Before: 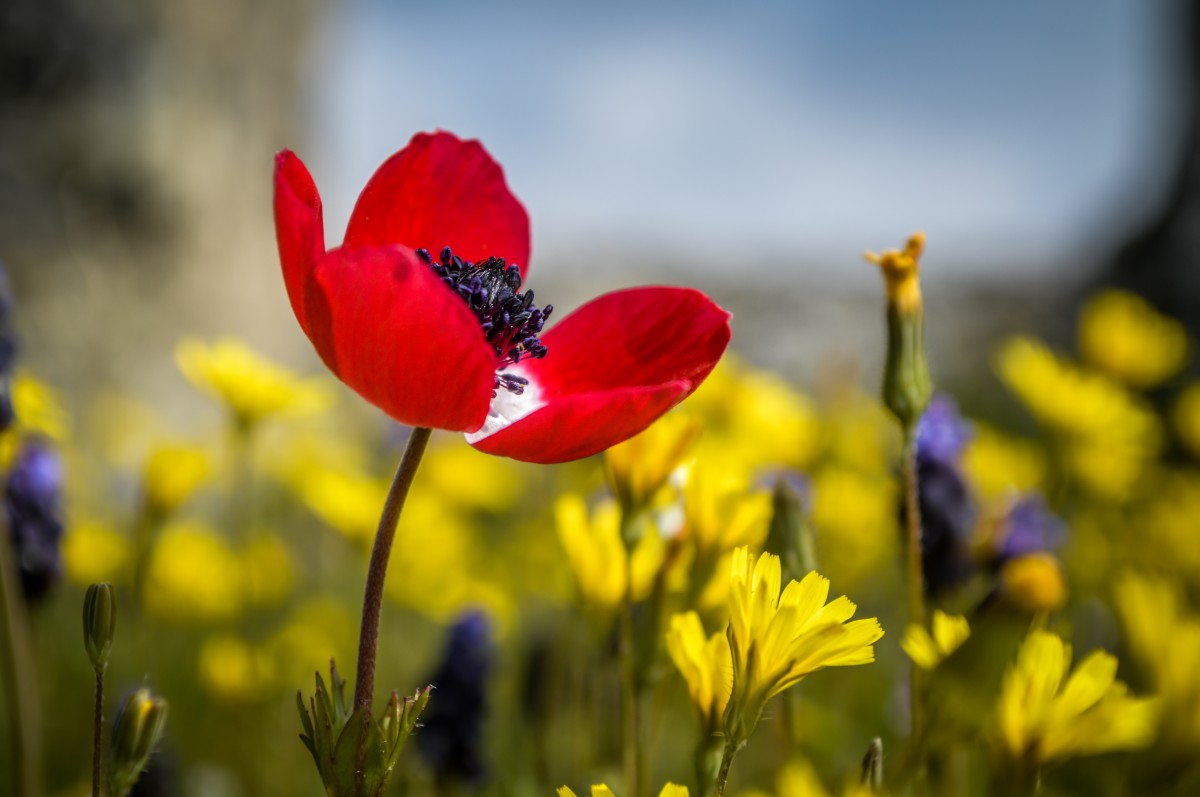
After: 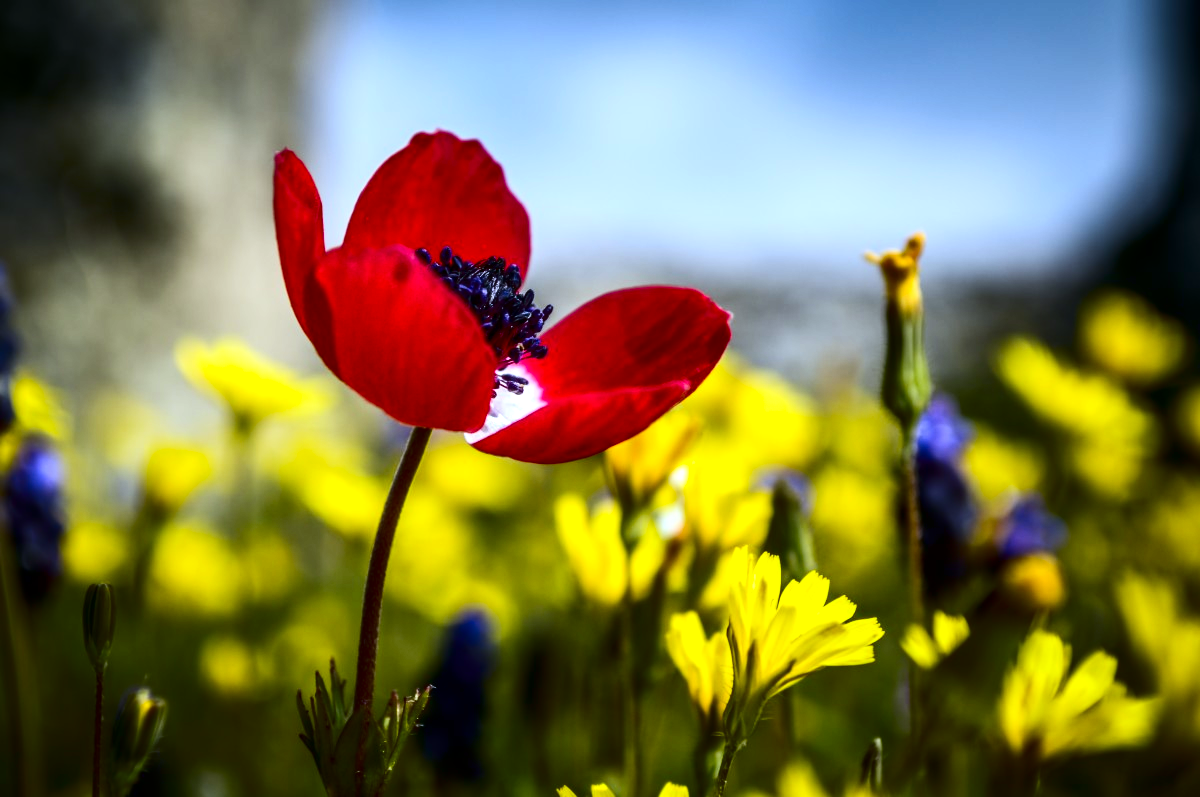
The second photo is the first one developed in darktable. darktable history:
white balance: red 0.926, green 1.003, blue 1.133
exposure: black level correction 0, exposure 0.5 EV, compensate exposure bias true, compensate highlight preservation false
contrast brightness saturation: contrast 0.24, brightness -0.24, saturation 0.14
